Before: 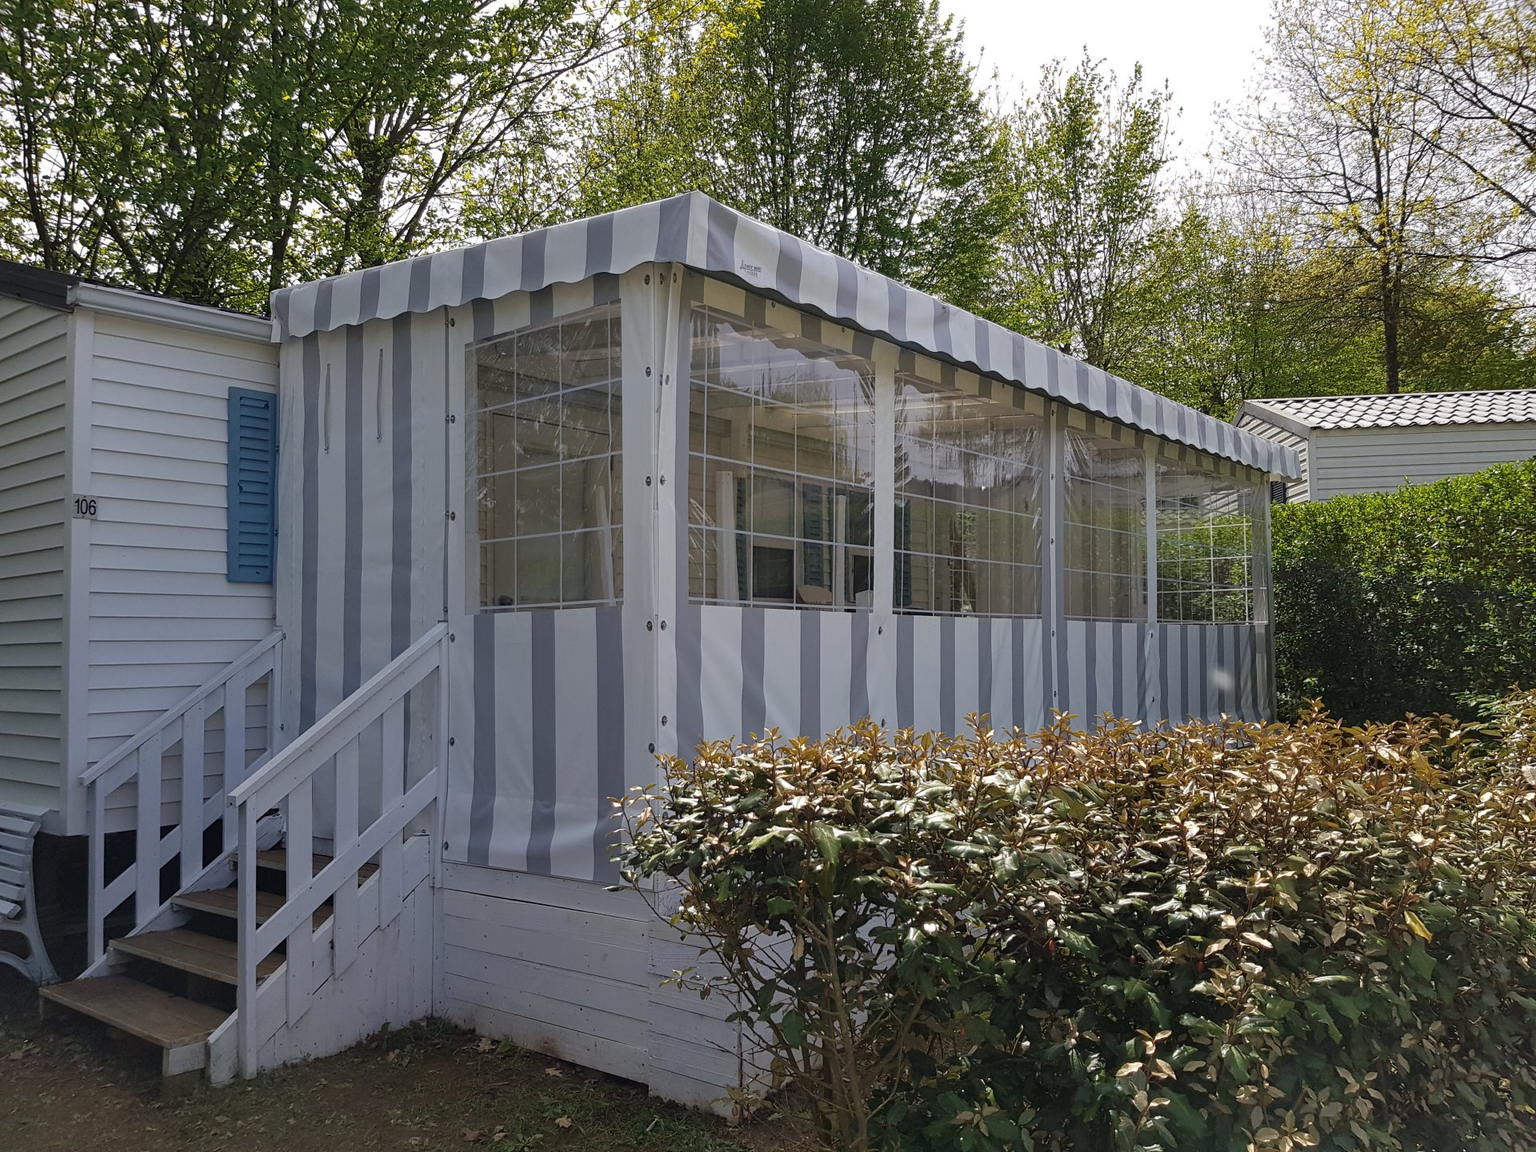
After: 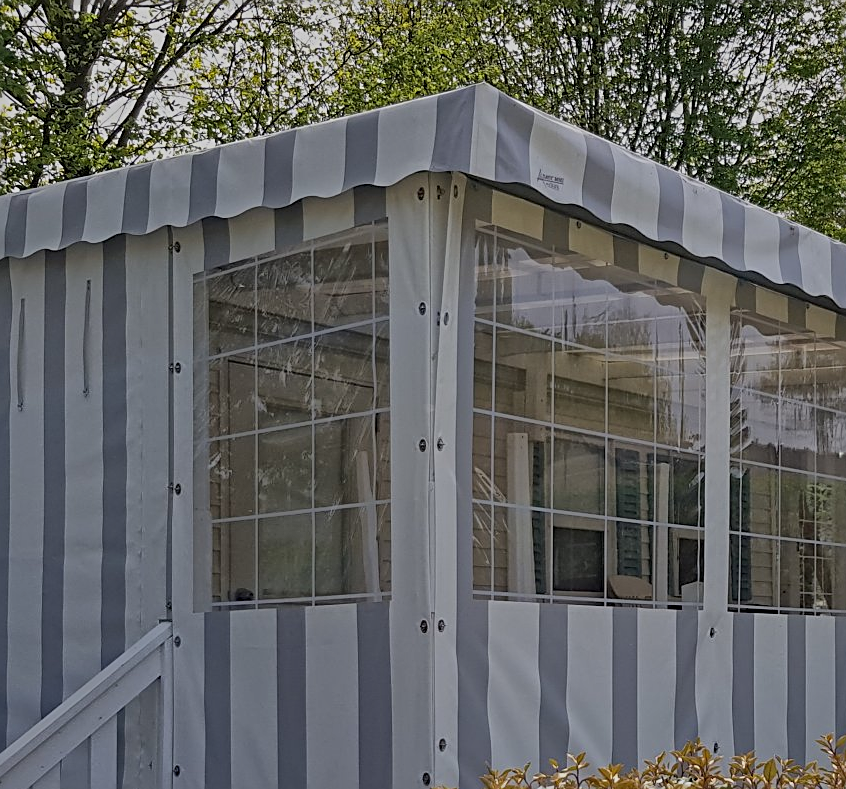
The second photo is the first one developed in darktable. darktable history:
contrast equalizer: y [[0.5, 0.5, 0.544, 0.569, 0.5, 0.5], [0.5 ×6], [0.5 ×6], [0 ×6], [0 ×6]]
crop: left 20.248%, top 10.86%, right 35.675%, bottom 34.321%
color balance rgb: saturation formula JzAzBz (2021)
sharpen: on, module defaults
global tonemap: drago (1, 100), detail 1
